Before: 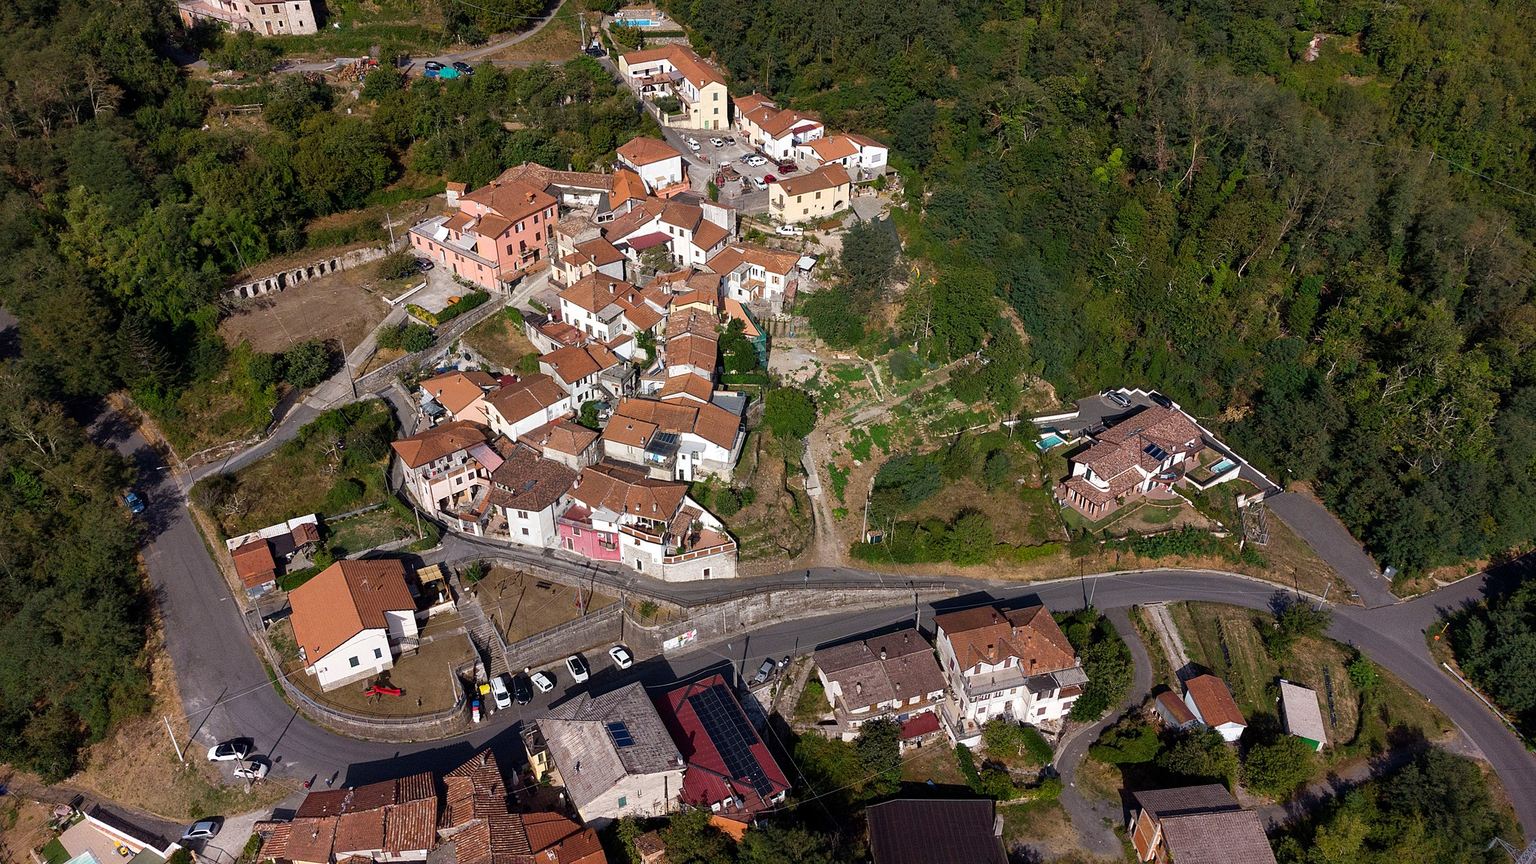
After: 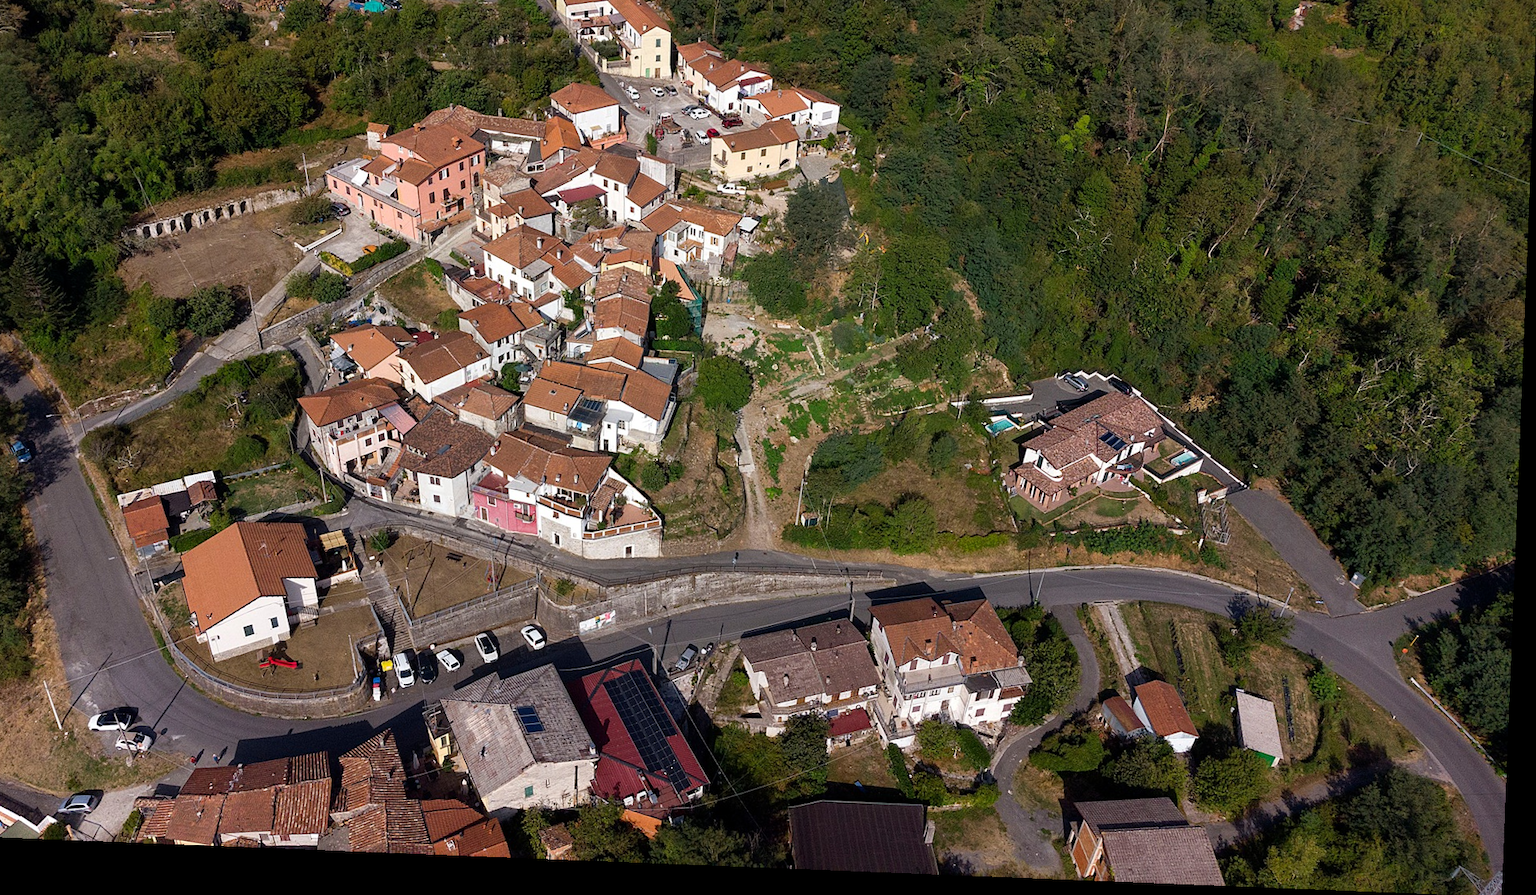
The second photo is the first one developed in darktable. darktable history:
rotate and perspective: rotation 2.27°, automatic cropping off
crop and rotate: left 8.262%, top 9.226%
